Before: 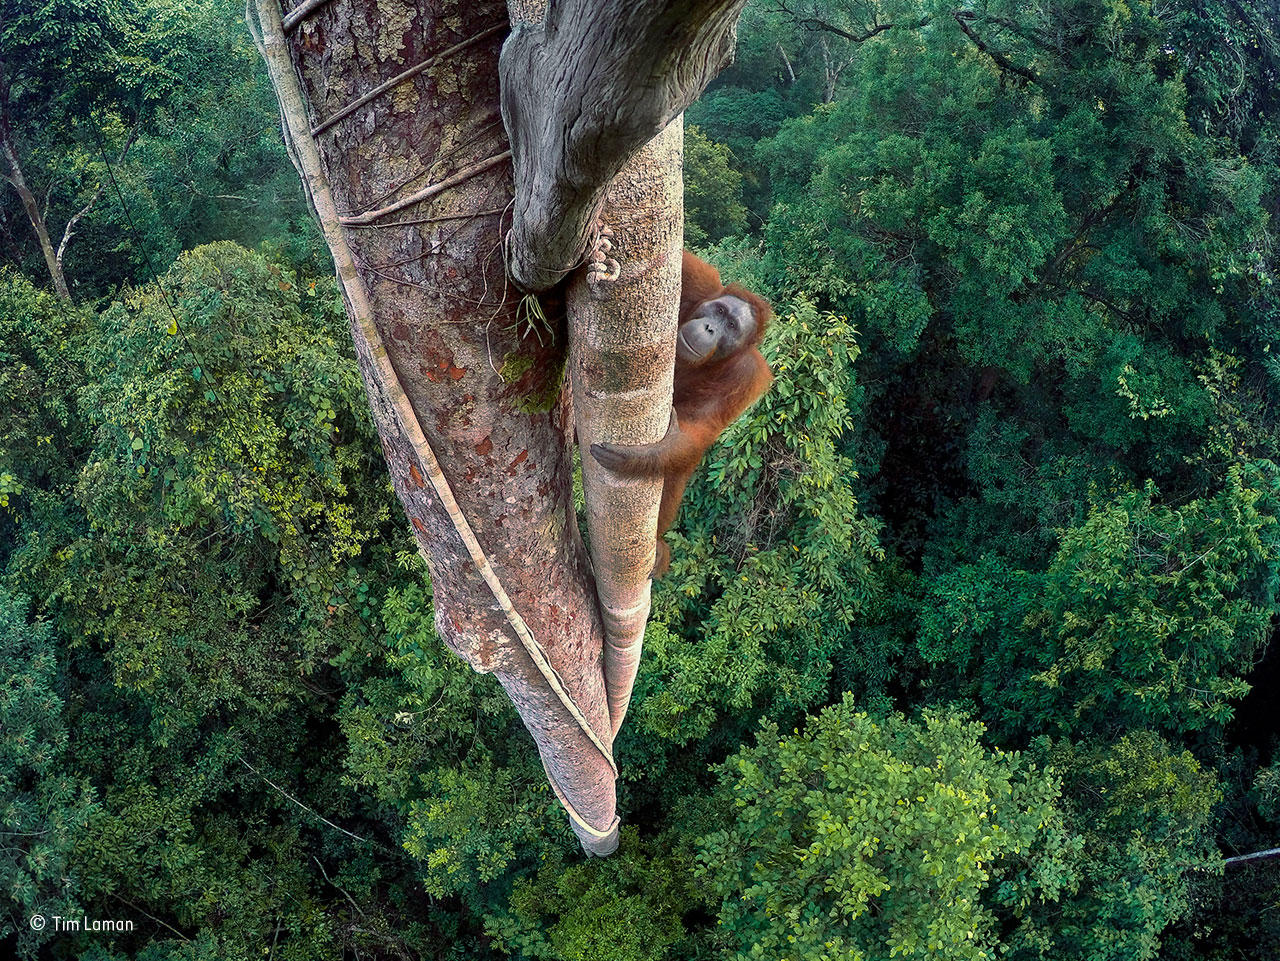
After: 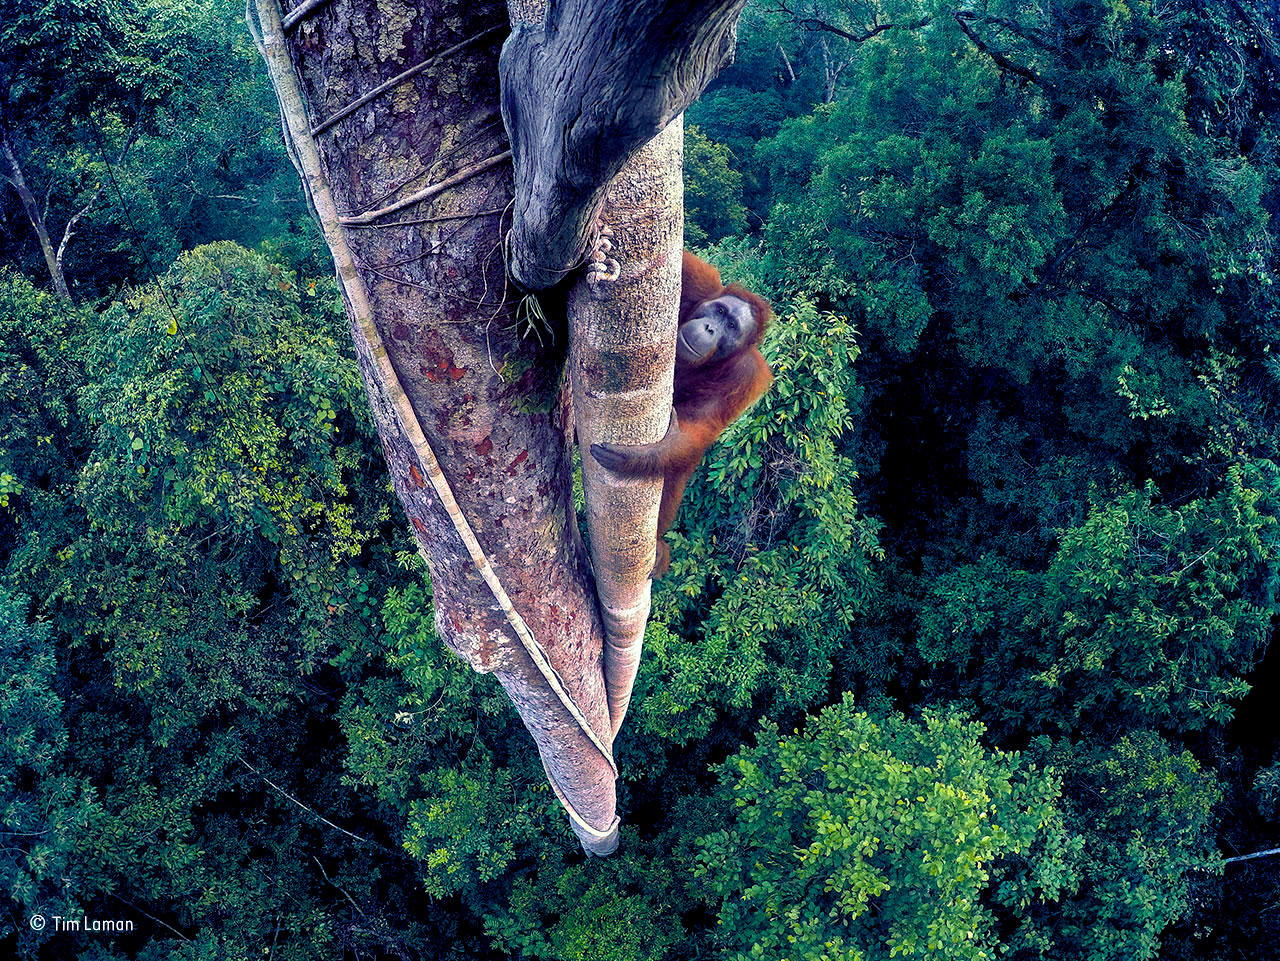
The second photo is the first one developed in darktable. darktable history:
shadows and highlights: shadows -10, white point adjustment 1.5, highlights 10
color balance rgb: shadows lift › luminance -41.13%, shadows lift › chroma 14.13%, shadows lift › hue 260°, power › luminance -3.76%, power › chroma 0.56%, power › hue 40.37°, highlights gain › luminance 16.81%, highlights gain › chroma 2.94%, highlights gain › hue 260°, global offset › luminance -0.29%, global offset › chroma 0.31%, global offset › hue 260°, perceptual saturation grading › global saturation 20%, perceptual saturation grading › highlights -13.92%, perceptual saturation grading › shadows 50%
